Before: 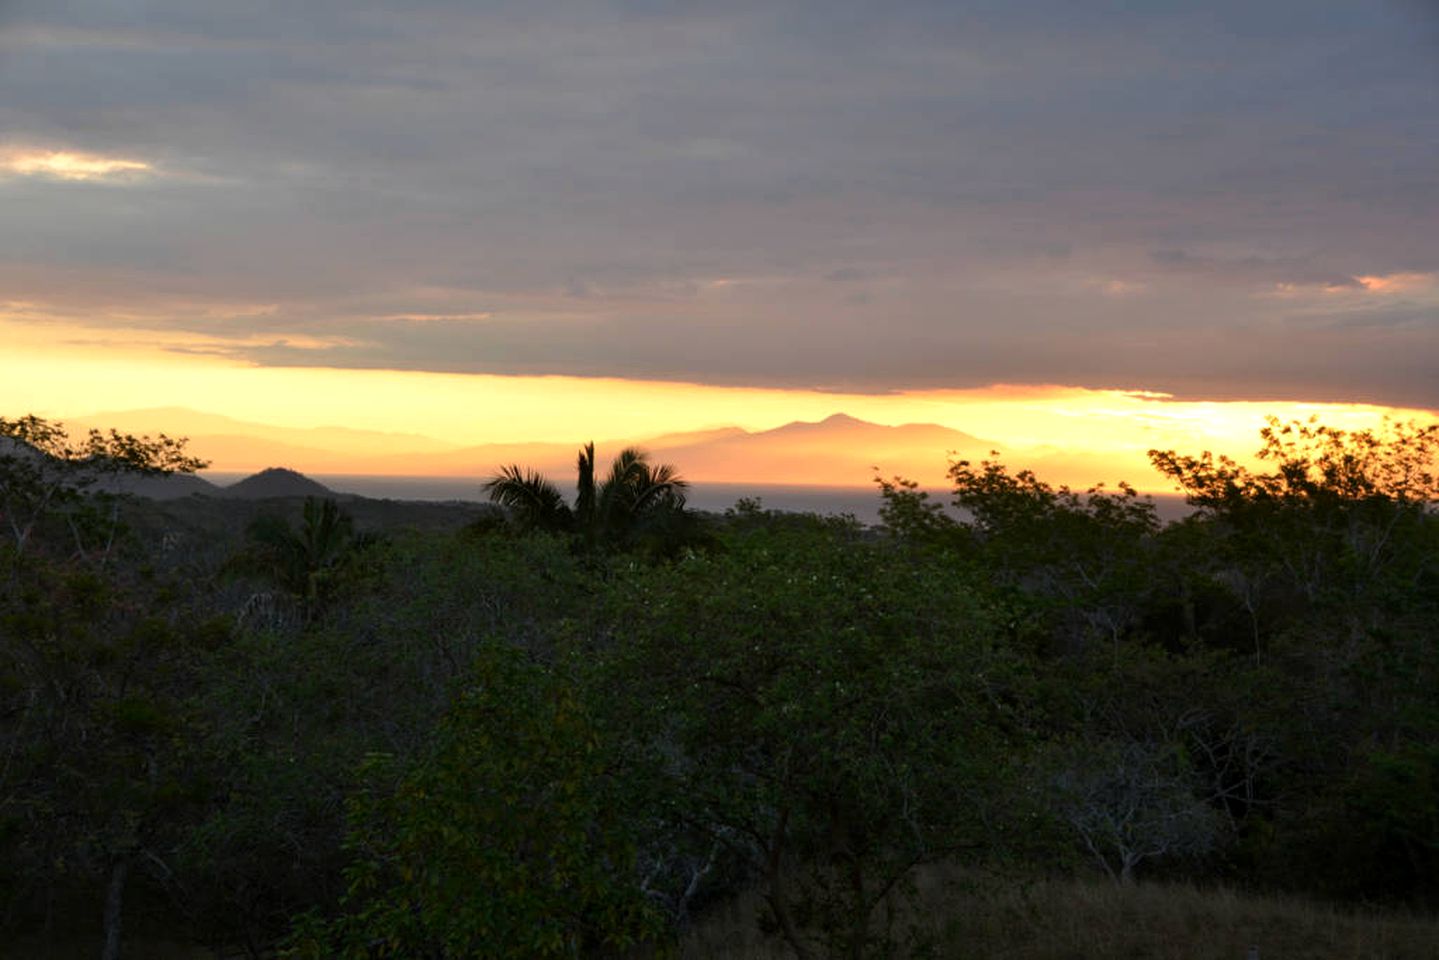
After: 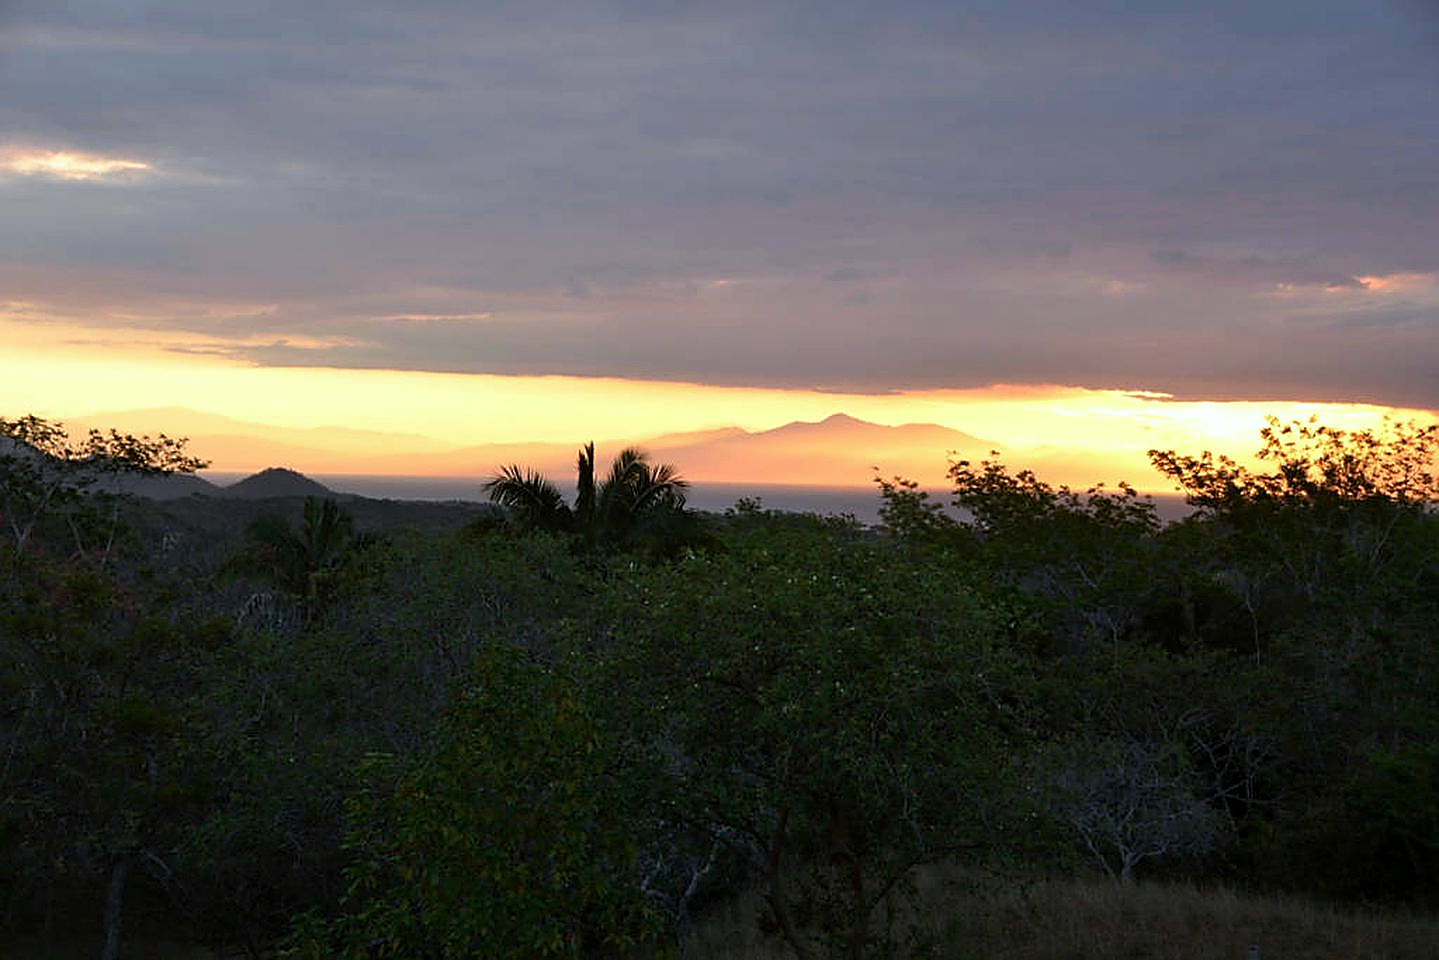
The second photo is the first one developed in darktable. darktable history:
sharpen: radius 1.413, amount 1.246, threshold 0.81
color calibration: illuminant as shot in camera, x 0.358, y 0.373, temperature 4628.91 K
